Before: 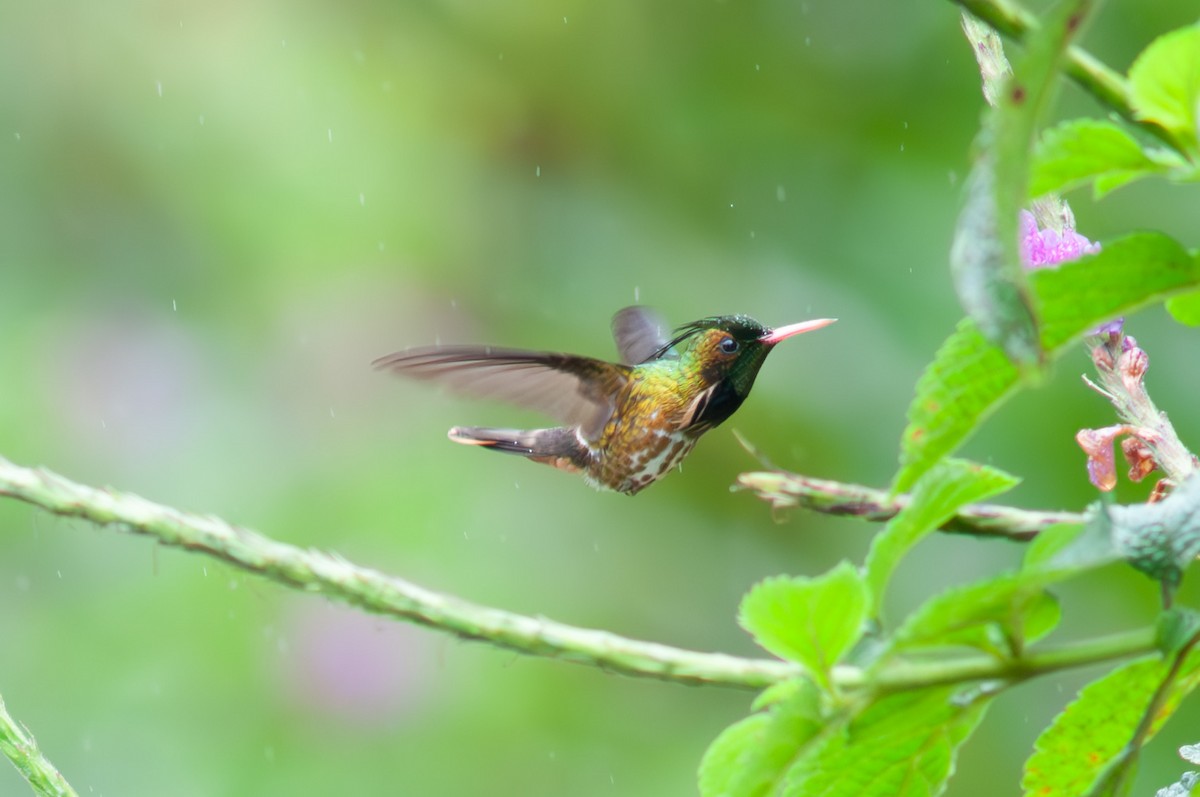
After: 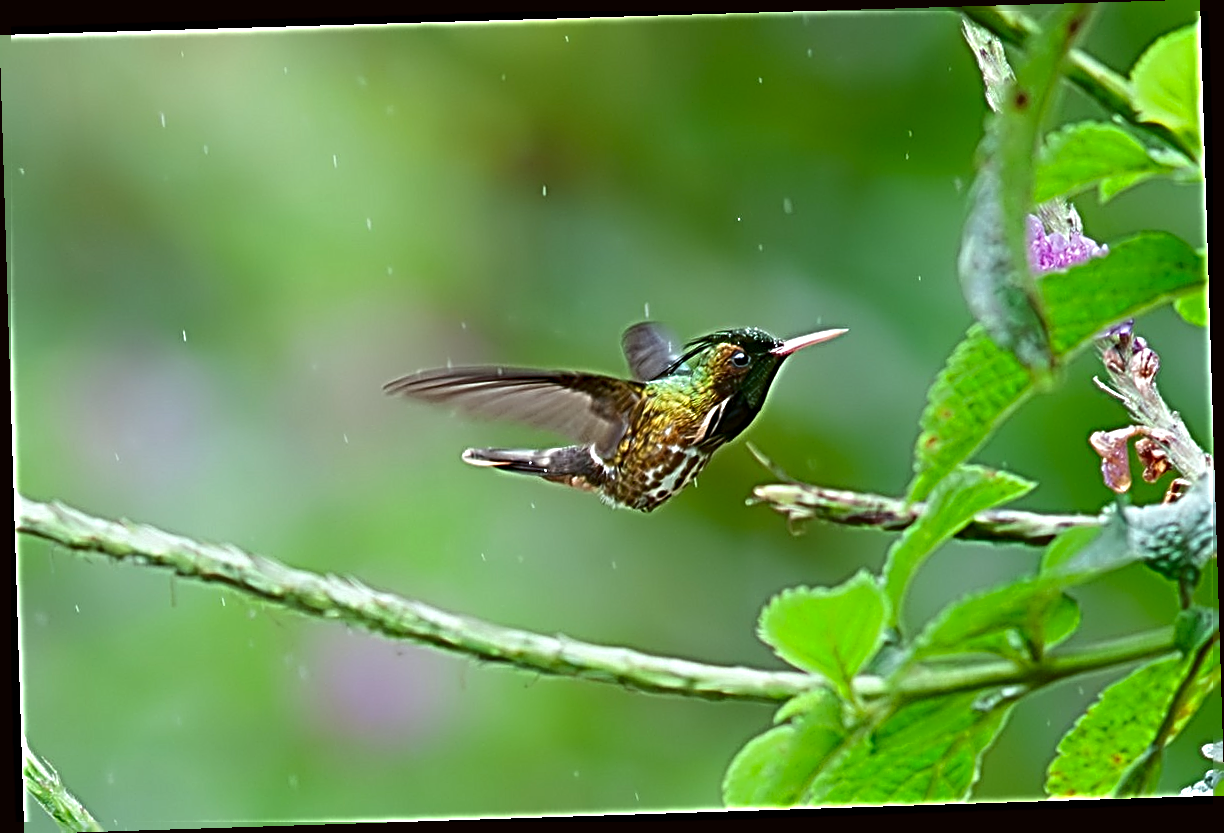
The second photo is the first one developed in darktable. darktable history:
color balance: lift [1.004, 1.002, 1.002, 0.998], gamma [1, 1.007, 1.002, 0.993], gain [1, 0.977, 1.013, 1.023], contrast -3.64%
rotate and perspective: rotation -1.77°, lens shift (horizontal) 0.004, automatic cropping off
sharpen: radius 4.001, amount 2
contrast brightness saturation: brightness -0.2, saturation 0.08
